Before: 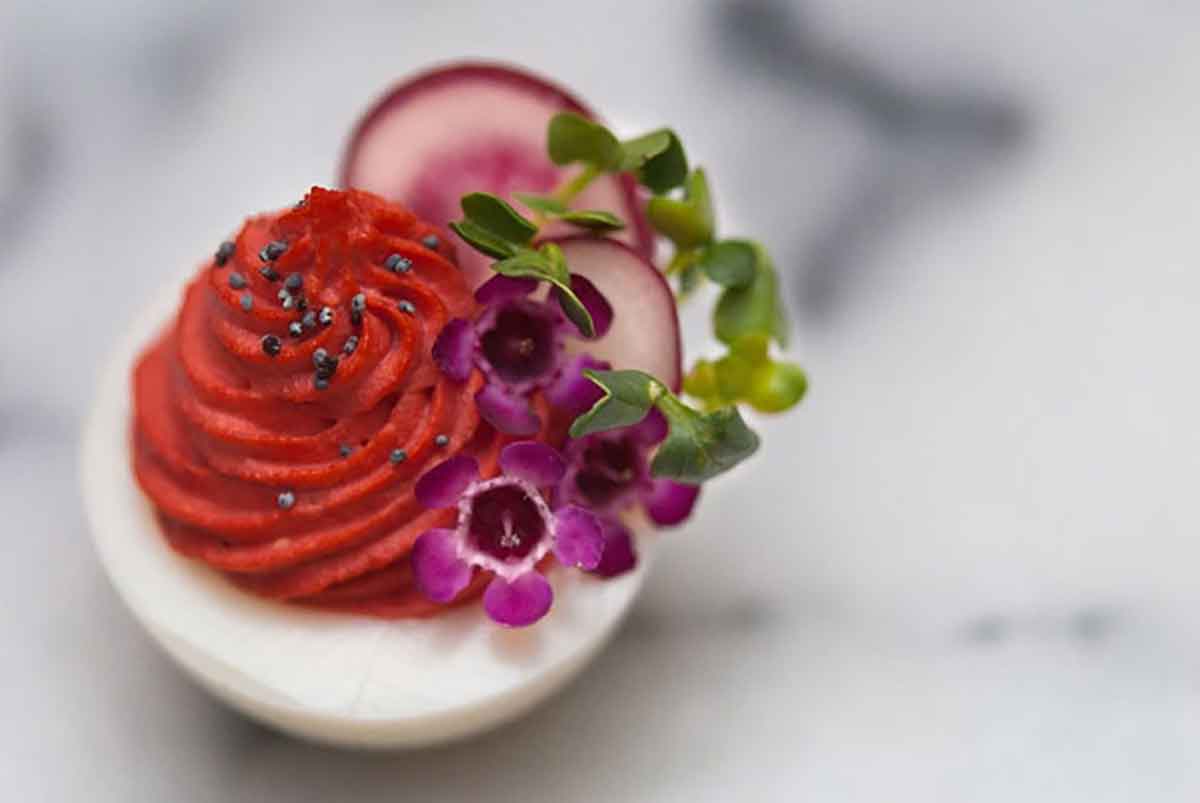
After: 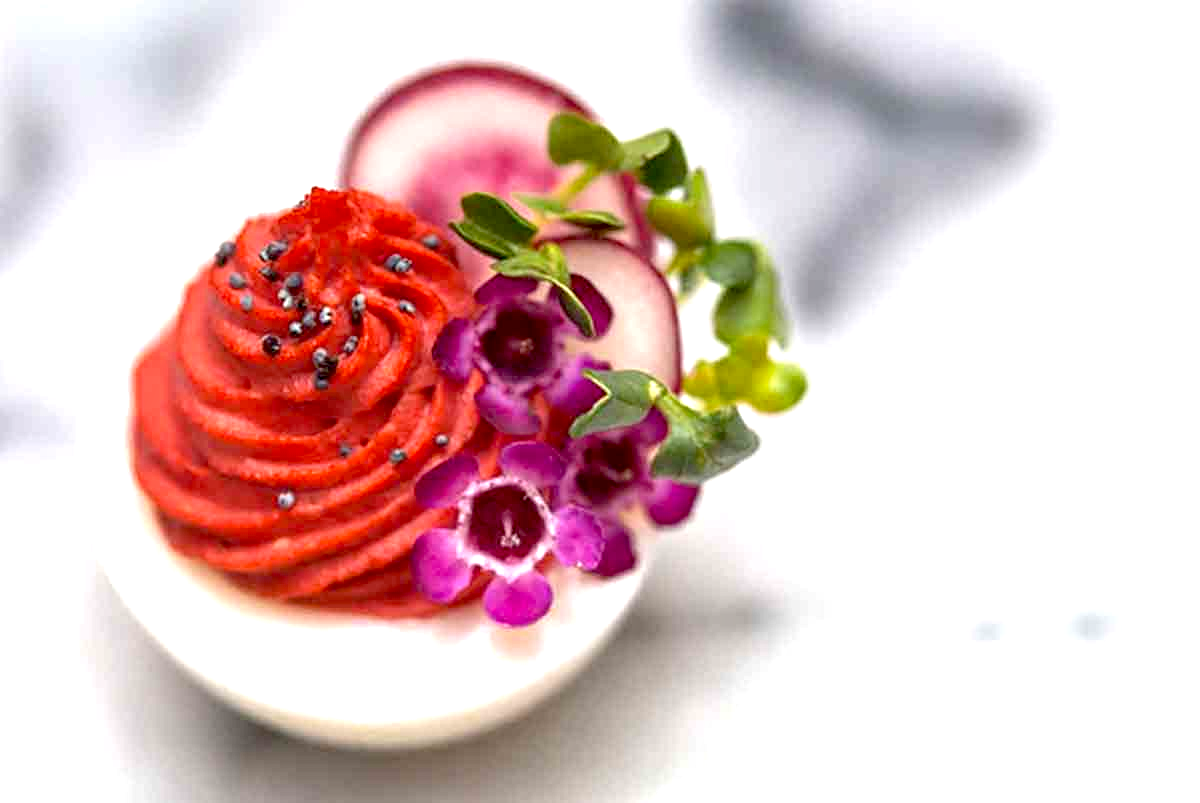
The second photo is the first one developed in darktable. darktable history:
local contrast: on, module defaults
exposure: black level correction 0.008, exposure 0.984 EV, compensate exposure bias true, compensate highlight preservation false
